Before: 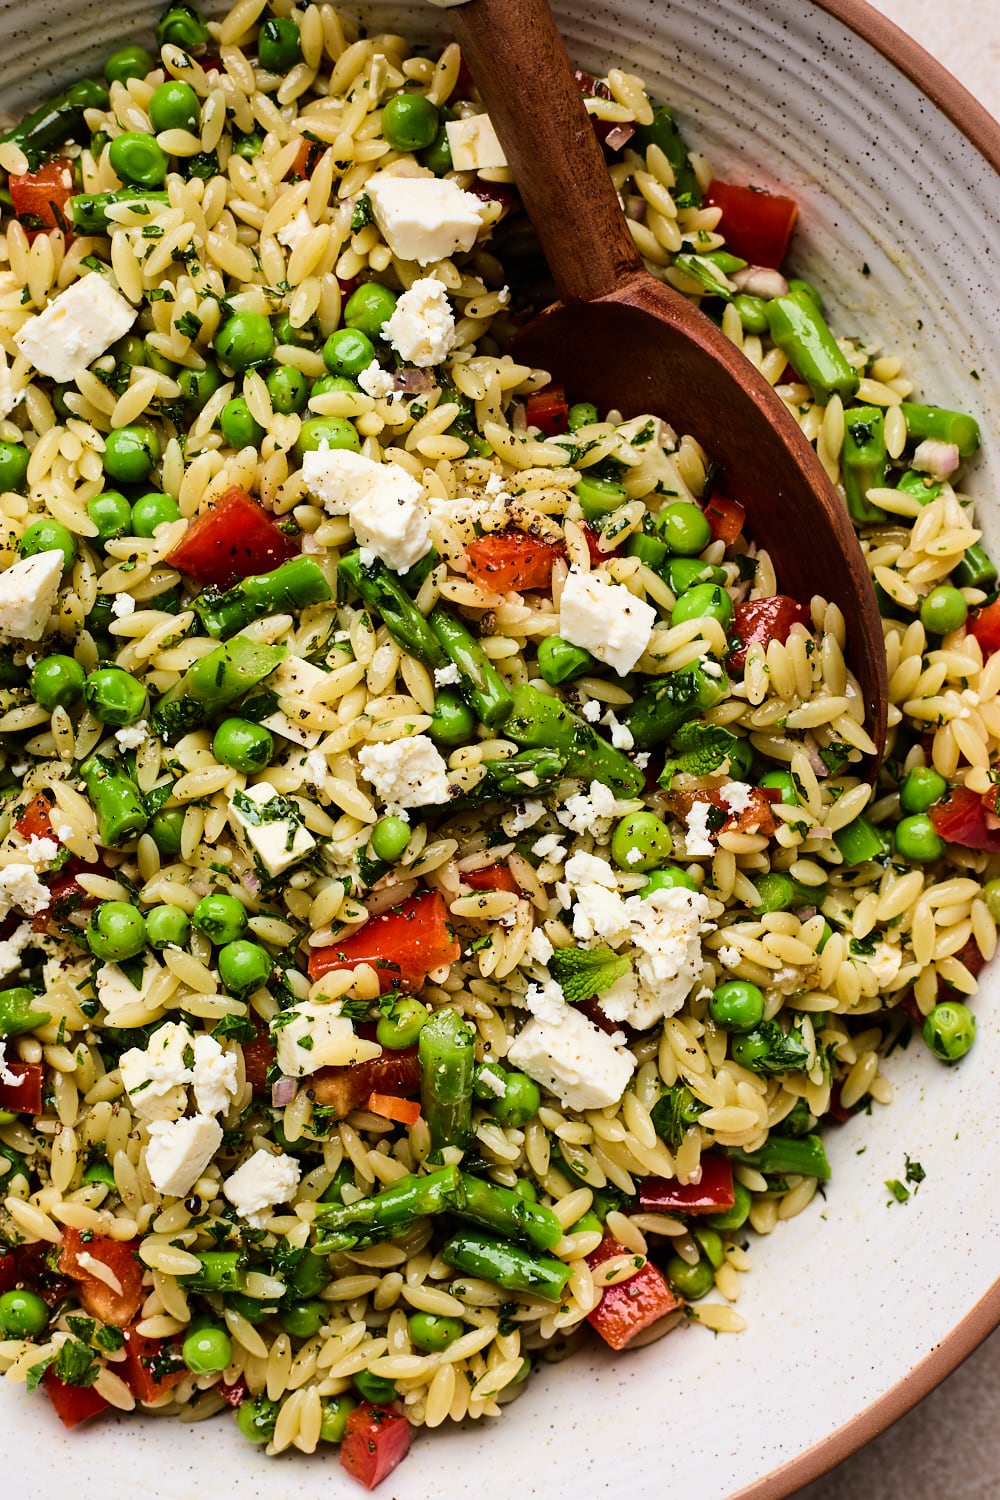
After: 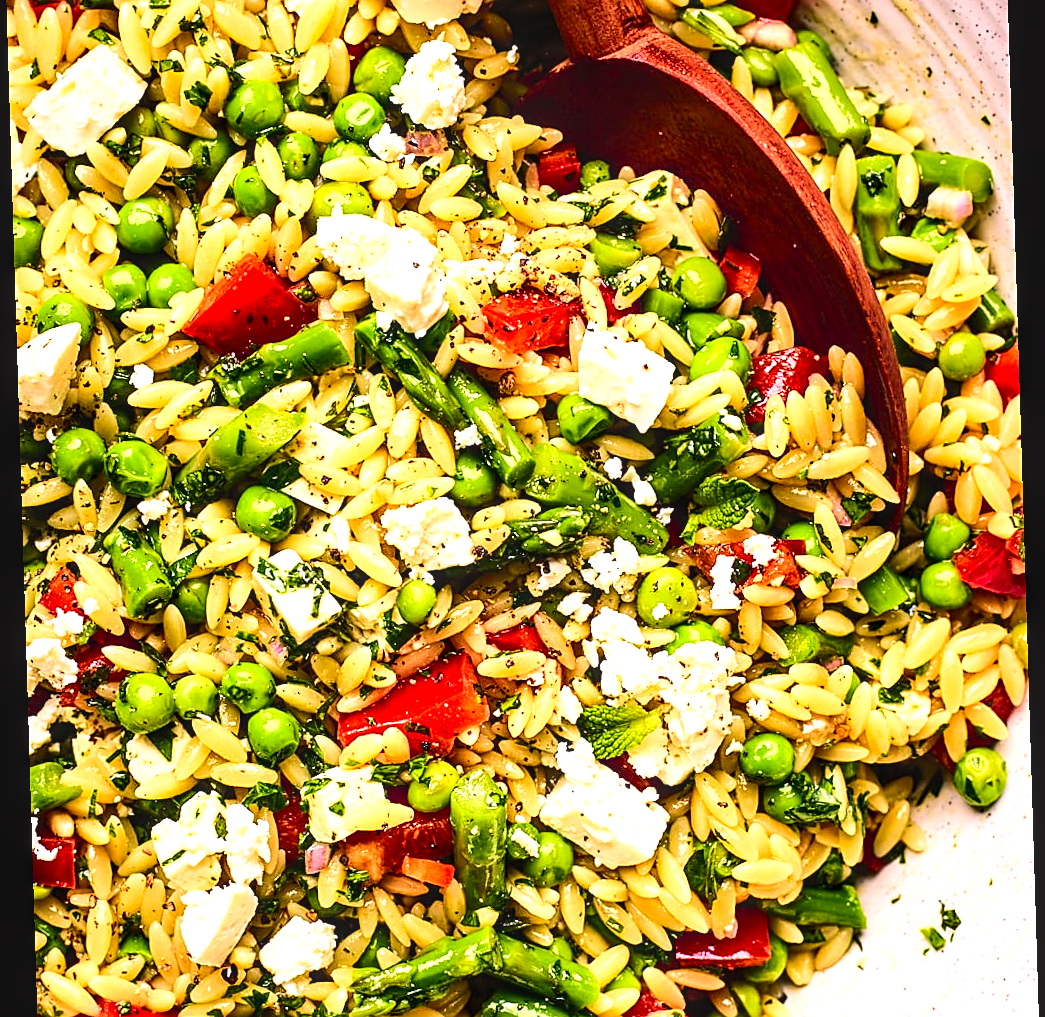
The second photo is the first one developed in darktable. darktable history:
rotate and perspective: rotation -1.75°, automatic cropping off
local contrast: on, module defaults
color correction: highlights a* 14.52, highlights b* 4.84
crop: top 16.727%, bottom 16.727%
exposure: black level correction 0, exposure 1 EV, compensate exposure bias true, compensate highlight preservation false
tone curve: curves: ch0 [(0, 0) (0.126, 0.086) (0.338, 0.307) (0.494, 0.531) (0.703, 0.762) (1, 1)]; ch1 [(0, 0) (0.346, 0.324) (0.45, 0.426) (0.5, 0.5) (0.522, 0.517) (0.55, 0.578) (1, 1)]; ch2 [(0, 0) (0.44, 0.424) (0.501, 0.499) (0.554, 0.554) (0.622, 0.667) (0.707, 0.746) (1, 1)], color space Lab, independent channels, preserve colors none
sharpen: on, module defaults
shadows and highlights: shadows 35, highlights -35, soften with gaussian
